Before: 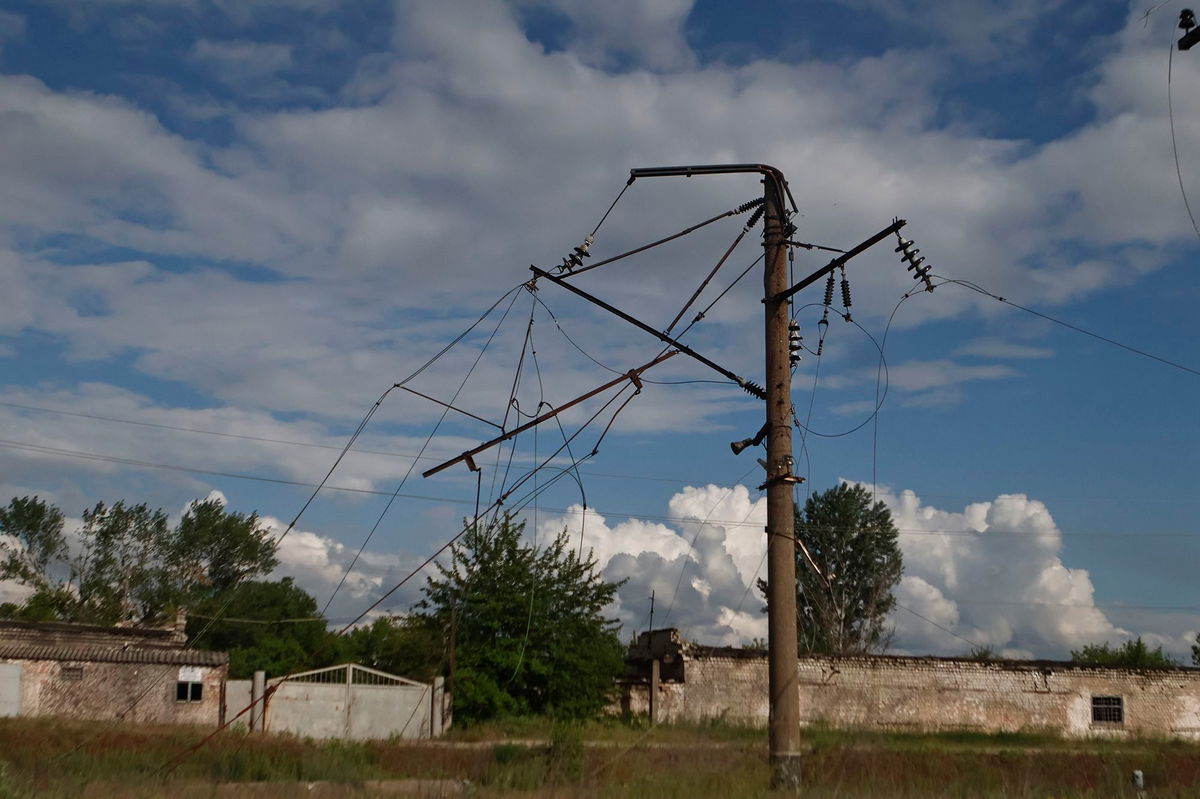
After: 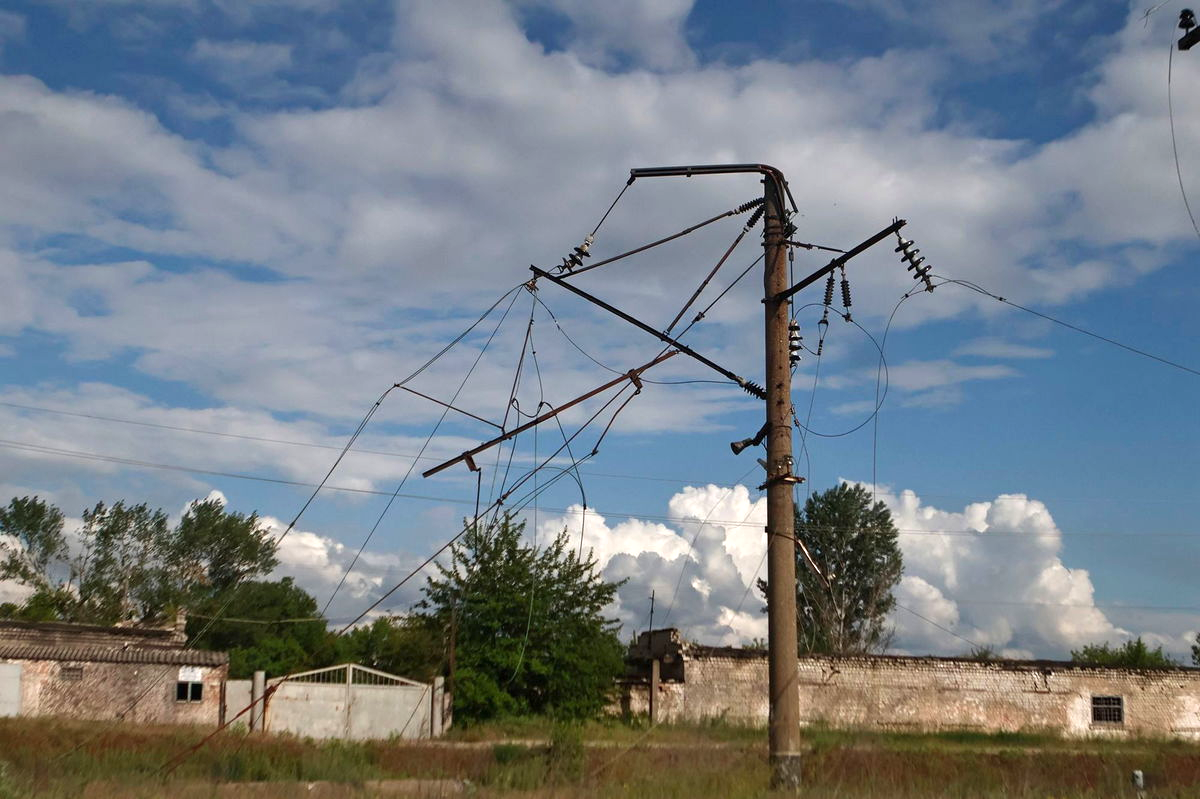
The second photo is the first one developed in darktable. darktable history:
exposure: exposure 0.691 EV, compensate exposure bias true, compensate highlight preservation false
